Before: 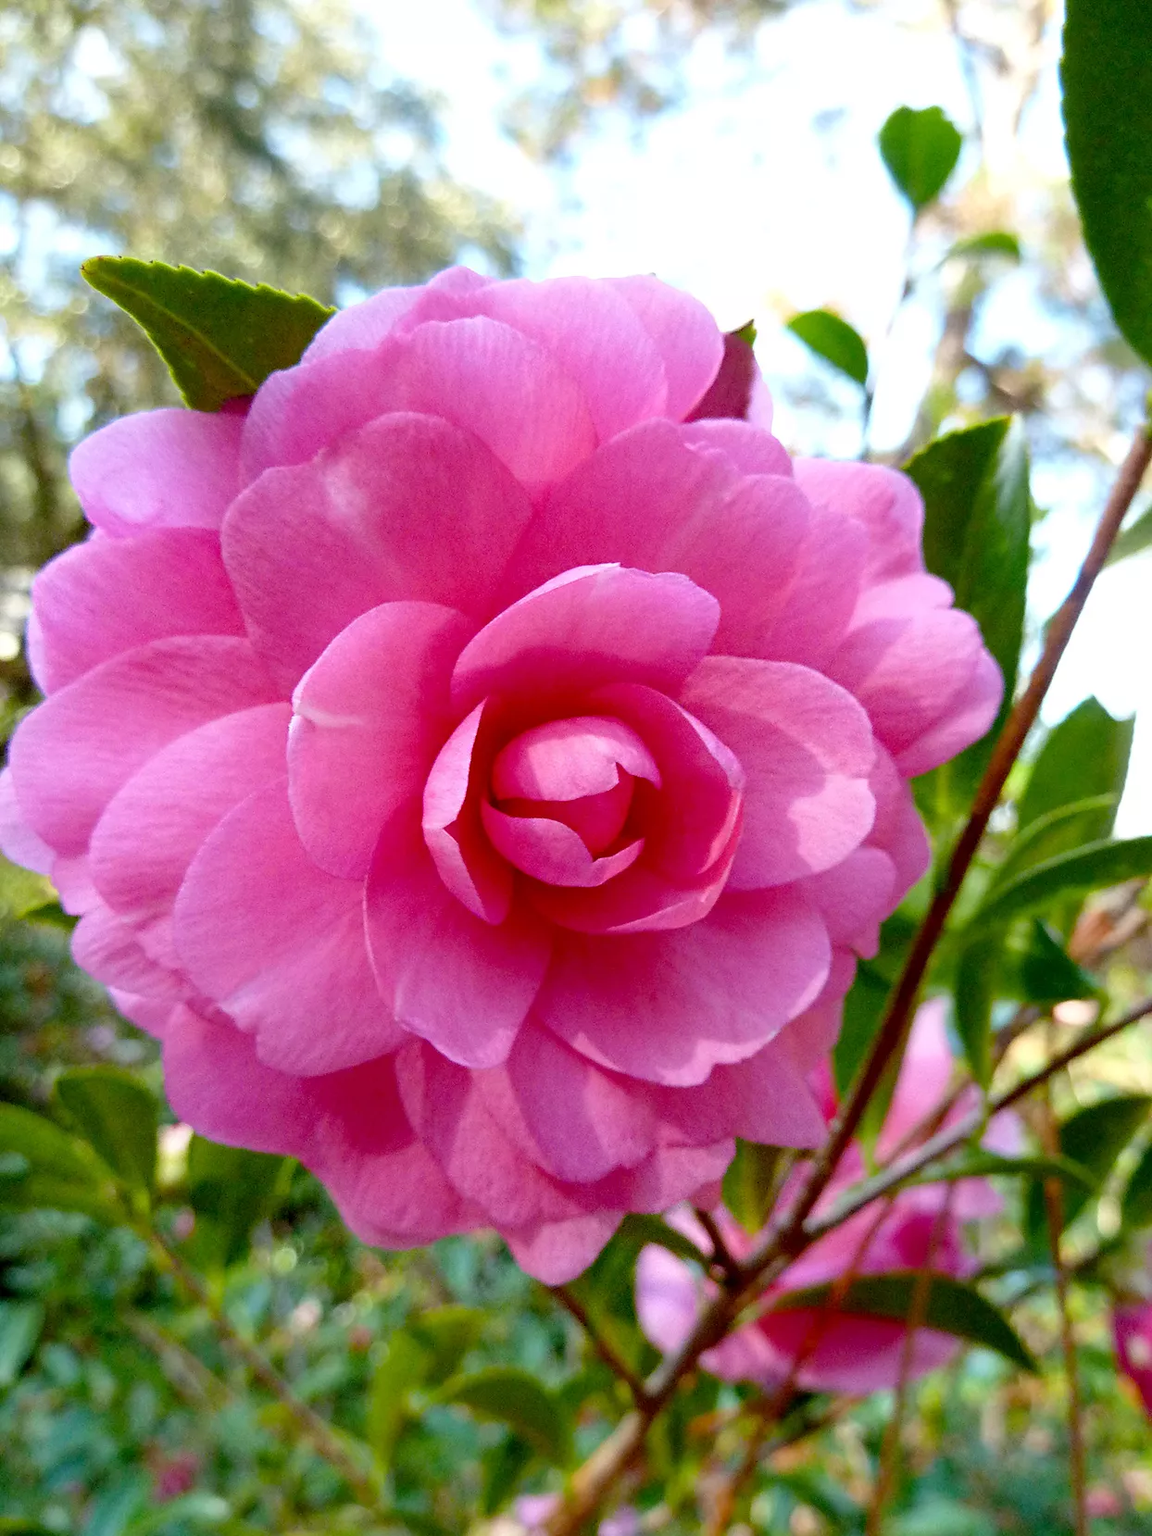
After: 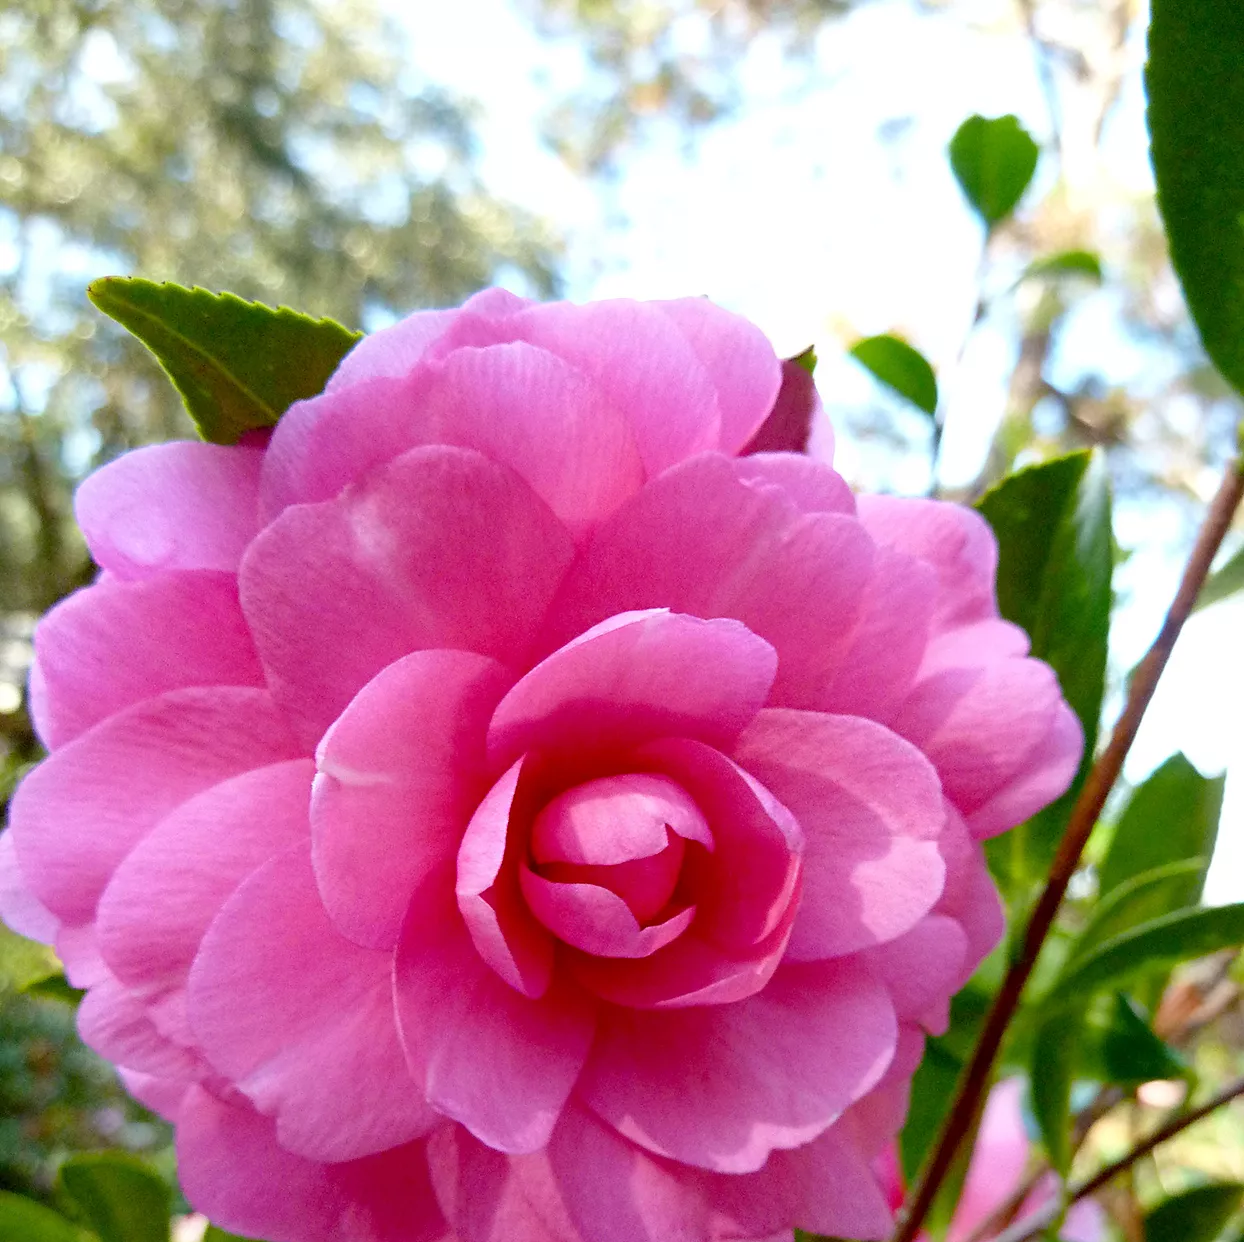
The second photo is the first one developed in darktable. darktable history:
crop: bottom 24.967%
exposure: compensate highlight preservation false
